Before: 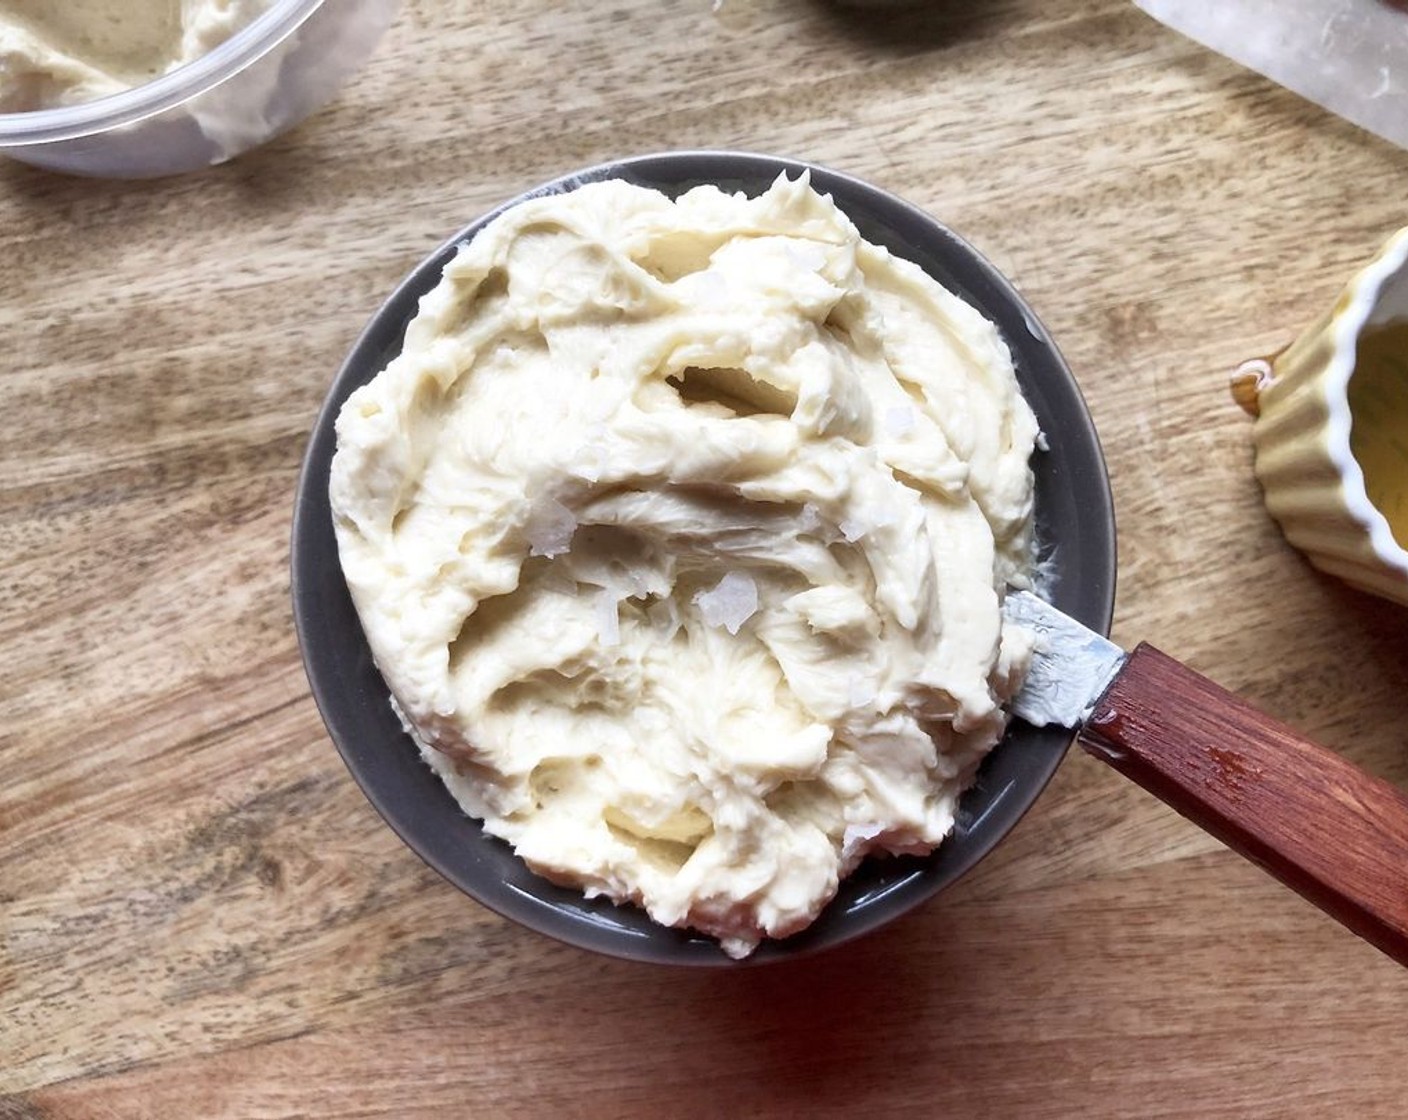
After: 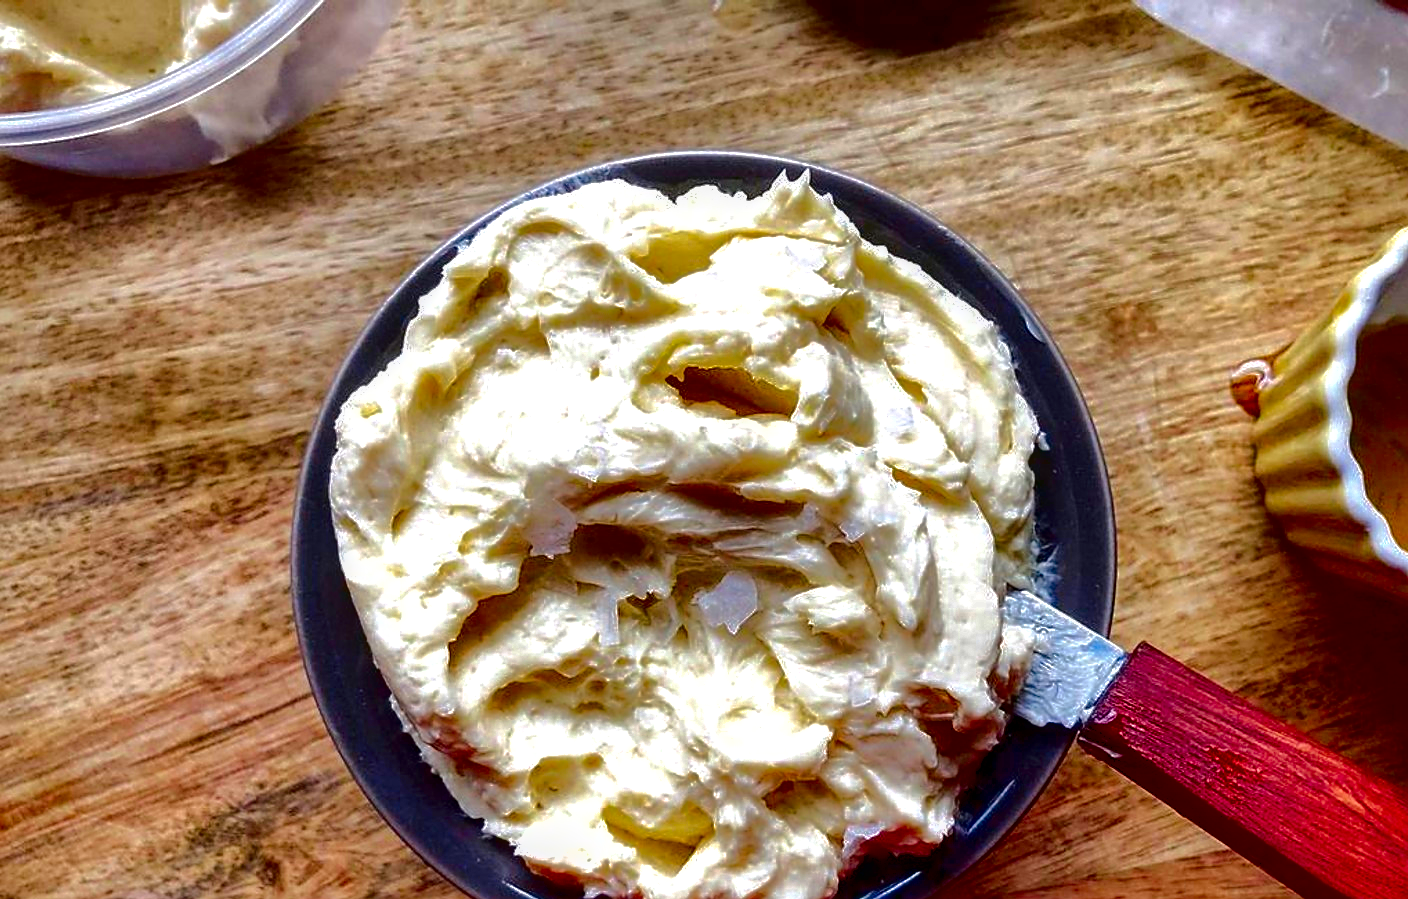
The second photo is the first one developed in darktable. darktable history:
tone equalizer: -7 EV 0.157 EV, -6 EV 0.57 EV, -5 EV 1.15 EV, -4 EV 1.35 EV, -3 EV 1.13 EV, -2 EV 0.6 EV, -1 EV 0.153 EV, edges refinement/feathering 500, mask exposure compensation -1.57 EV, preserve details no
sharpen: on, module defaults
local contrast: detail 130%
crop: bottom 19.71%
shadows and highlights: shadows 40.24, highlights -59.87
contrast brightness saturation: brightness -0.984, saturation 0.998
